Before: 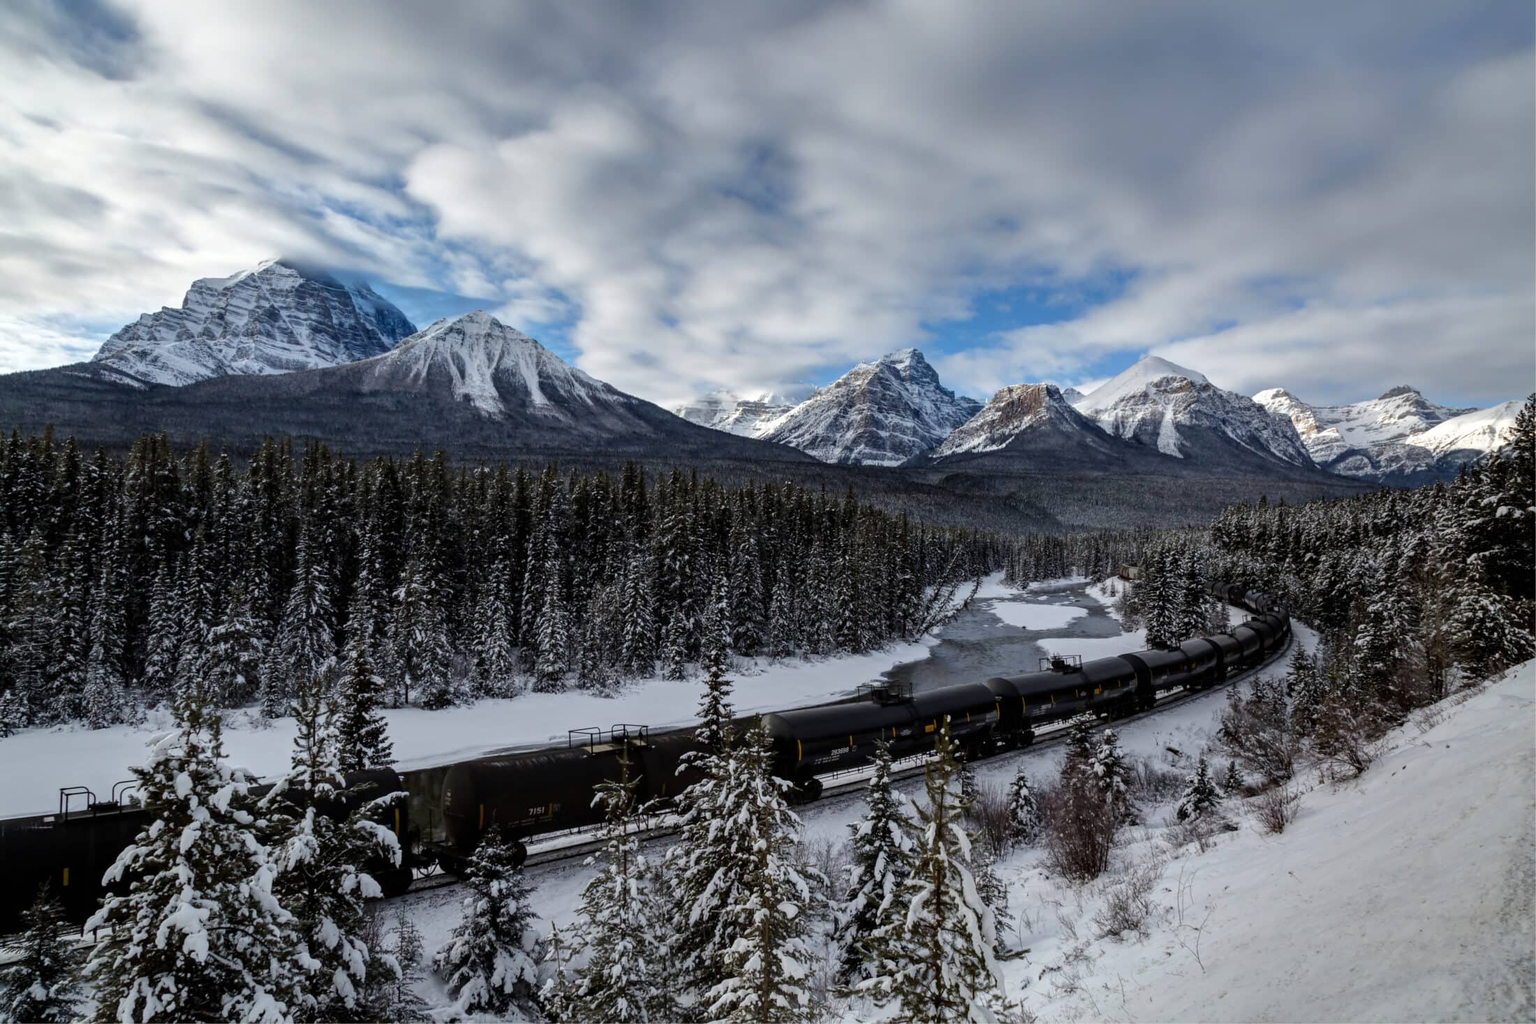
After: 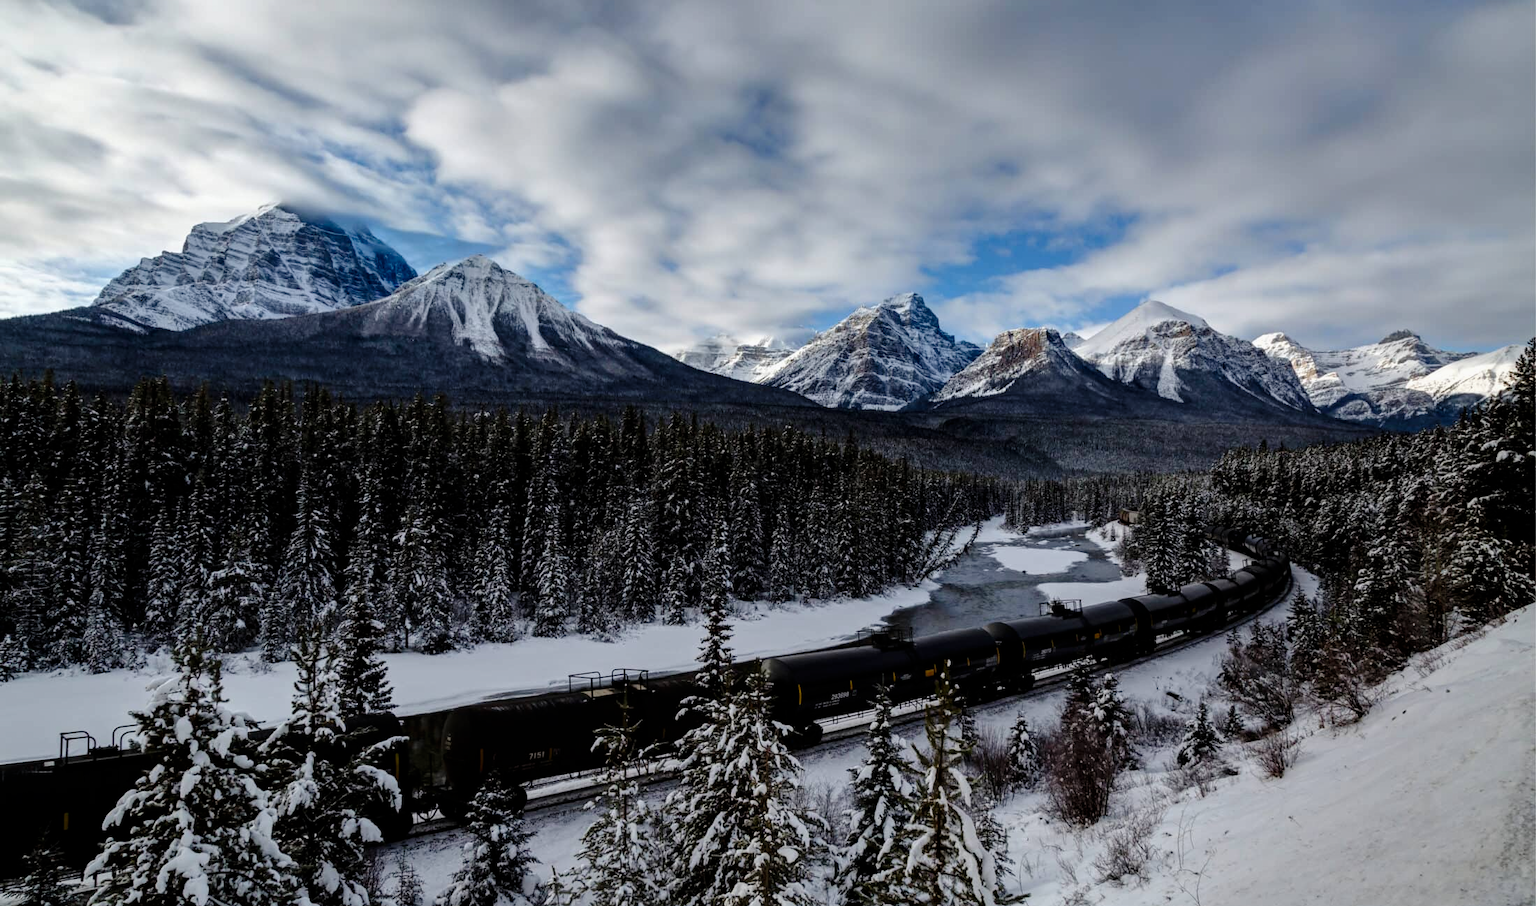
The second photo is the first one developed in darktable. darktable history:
tone curve: curves: ch0 [(0, 0) (0.068, 0.012) (0.183, 0.089) (0.341, 0.283) (0.547, 0.532) (0.828, 0.815) (1, 0.983)]; ch1 [(0, 0) (0.23, 0.166) (0.34, 0.308) (0.371, 0.337) (0.429, 0.411) (0.477, 0.462) (0.499, 0.5) (0.529, 0.537) (0.559, 0.582) (0.743, 0.798) (1, 1)]; ch2 [(0, 0) (0.431, 0.414) (0.498, 0.503) (0.524, 0.528) (0.568, 0.546) (0.6, 0.597) (0.634, 0.645) (0.728, 0.742) (1, 1)], preserve colors none
crop and rotate: top 5.48%, bottom 5.911%
